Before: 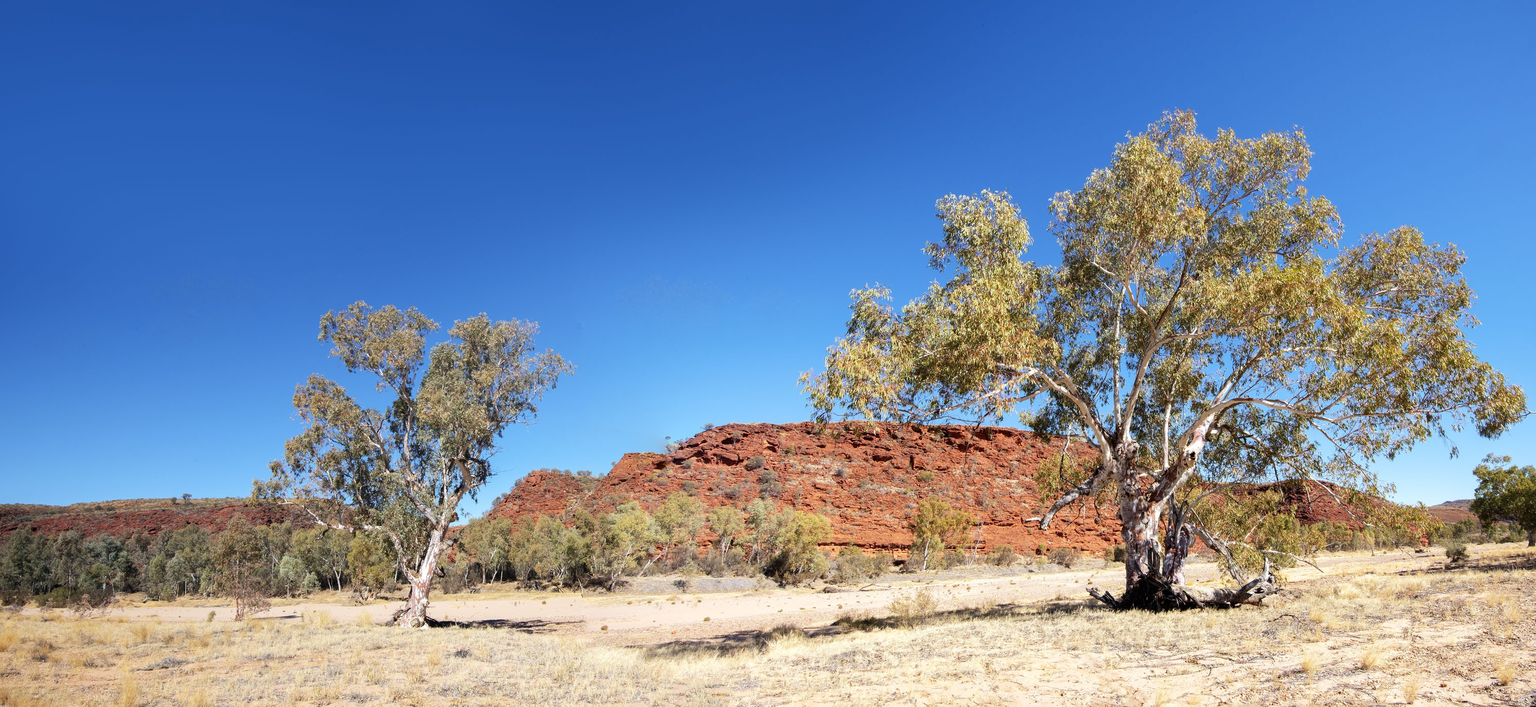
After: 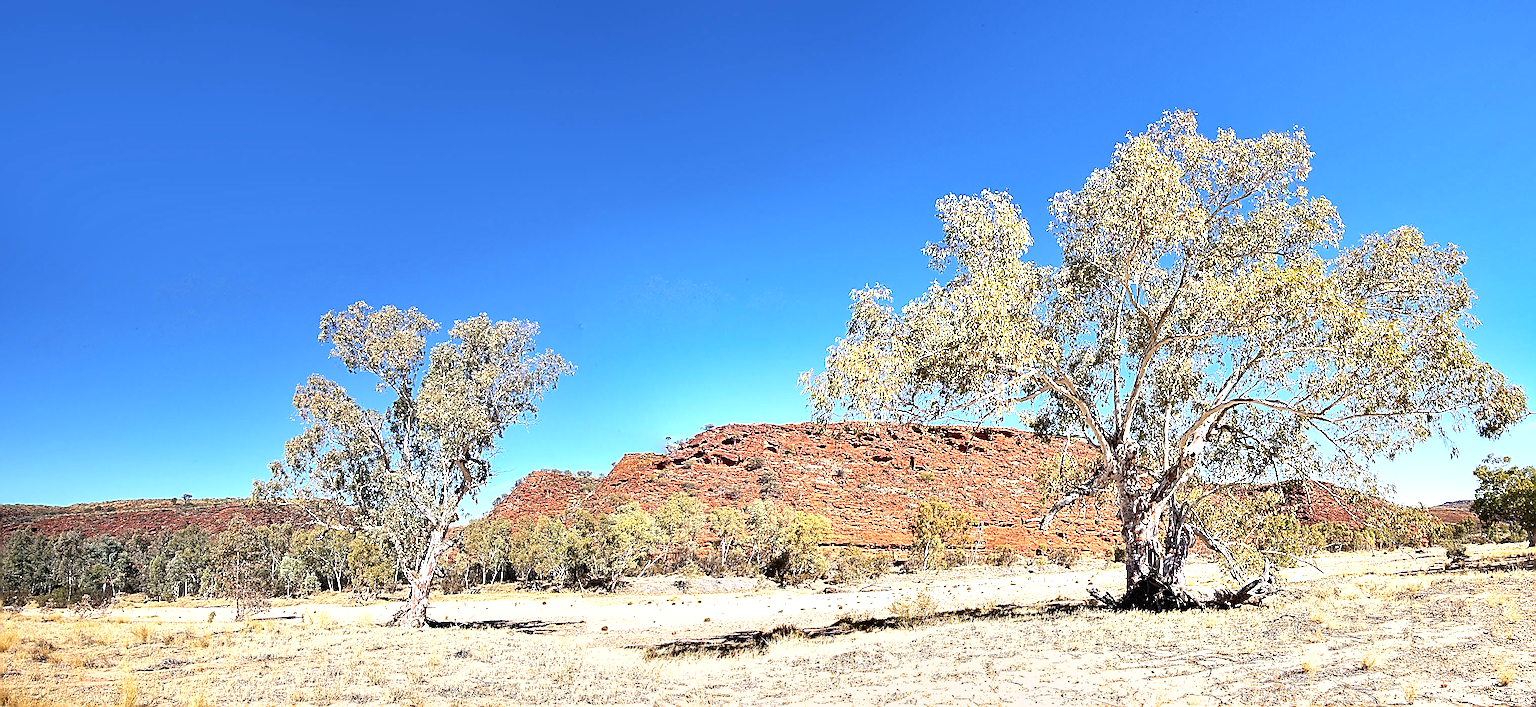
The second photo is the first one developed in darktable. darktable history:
exposure: exposure 0.756 EV, compensate exposure bias true, compensate highlight preservation false
sharpen: amount 1.994
shadows and highlights: low approximation 0.01, soften with gaussian
